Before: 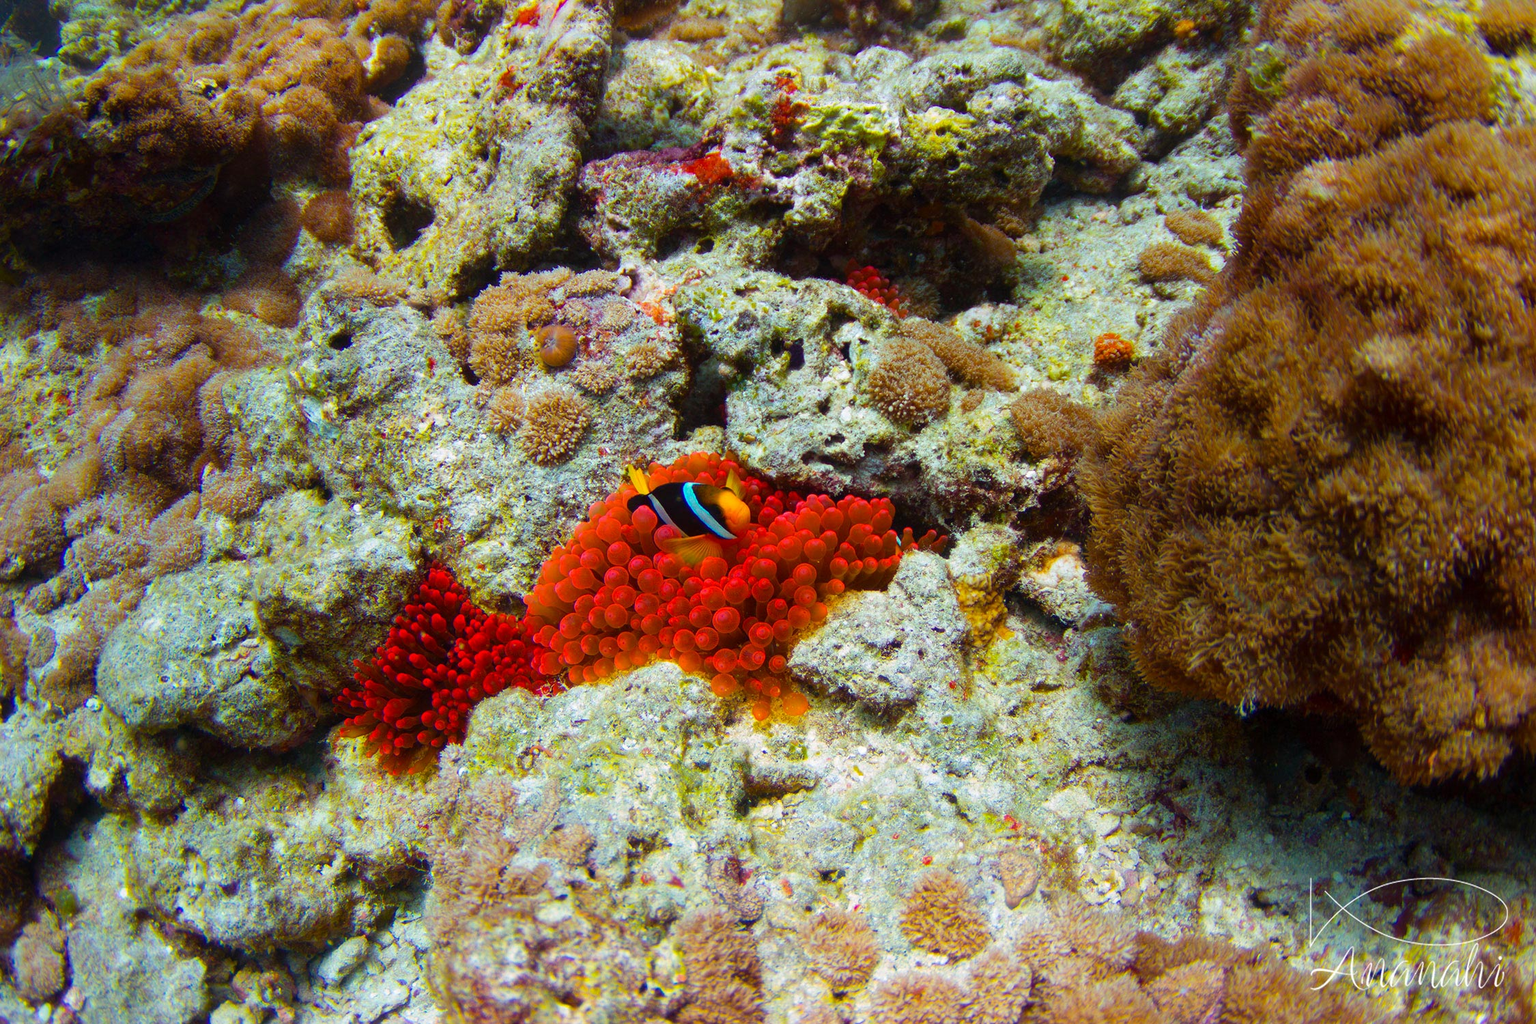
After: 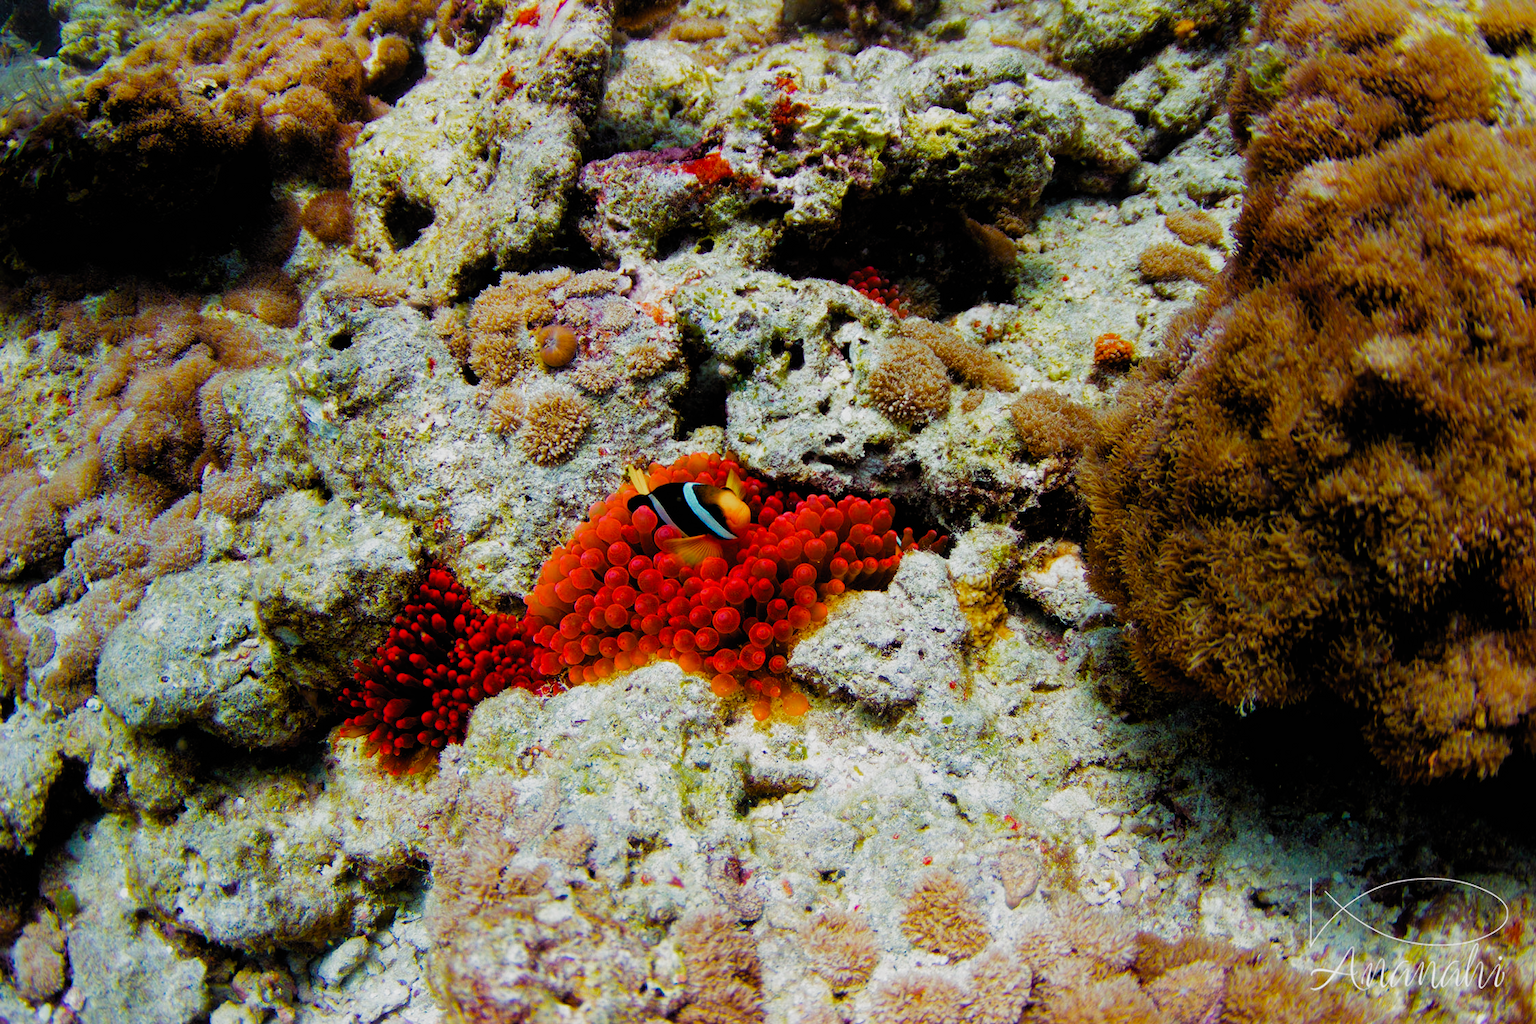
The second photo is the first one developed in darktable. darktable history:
filmic rgb: black relative exposure -4.9 EV, white relative exposure 2.83 EV, hardness 3.71, preserve chrominance no, color science v5 (2021), contrast in shadows safe, contrast in highlights safe
